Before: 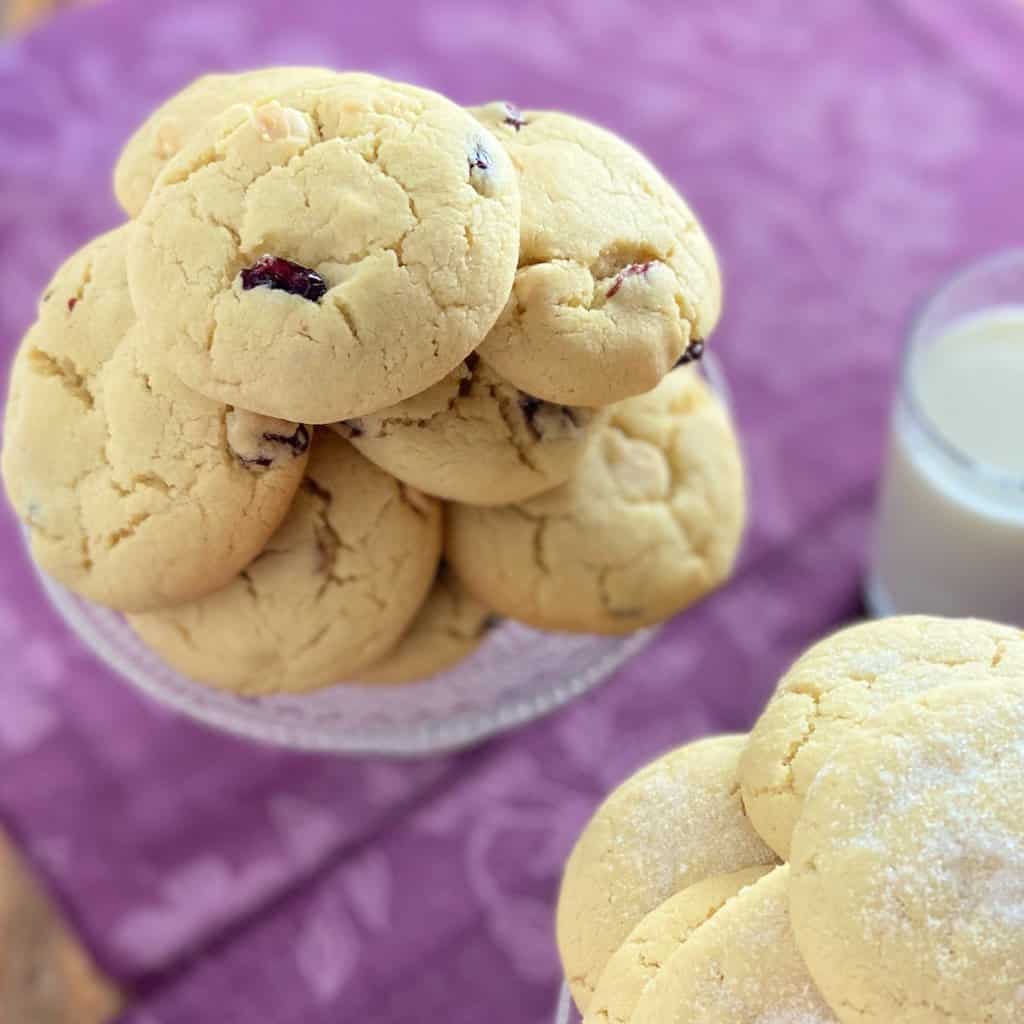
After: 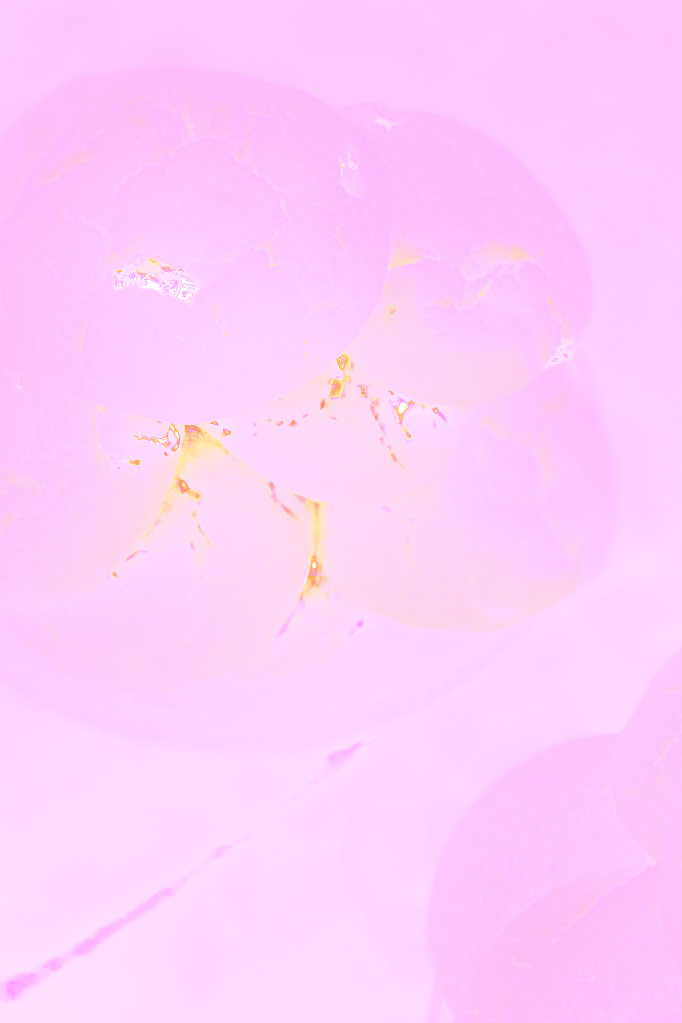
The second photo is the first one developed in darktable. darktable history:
bloom: size 15%, threshold 97%, strength 7%
base curve: curves: ch0 [(0, 0) (0.028, 0.03) (0.121, 0.232) (0.46, 0.748) (0.859, 0.968) (1, 1)], preserve colors none
contrast equalizer: y [[0.783, 0.666, 0.575, 0.77, 0.556, 0.501], [0.5 ×6], [0.5 ×6], [0, 0.02, 0.272, 0.399, 0.062, 0], [0 ×6]]
crop and rotate: left 12.673%, right 20.66%
white balance: red 8, blue 8
color balance rgb: perceptual saturation grading › global saturation 20%, perceptual saturation grading › highlights -25%, perceptual saturation grading › shadows 50%, global vibrance -25%
